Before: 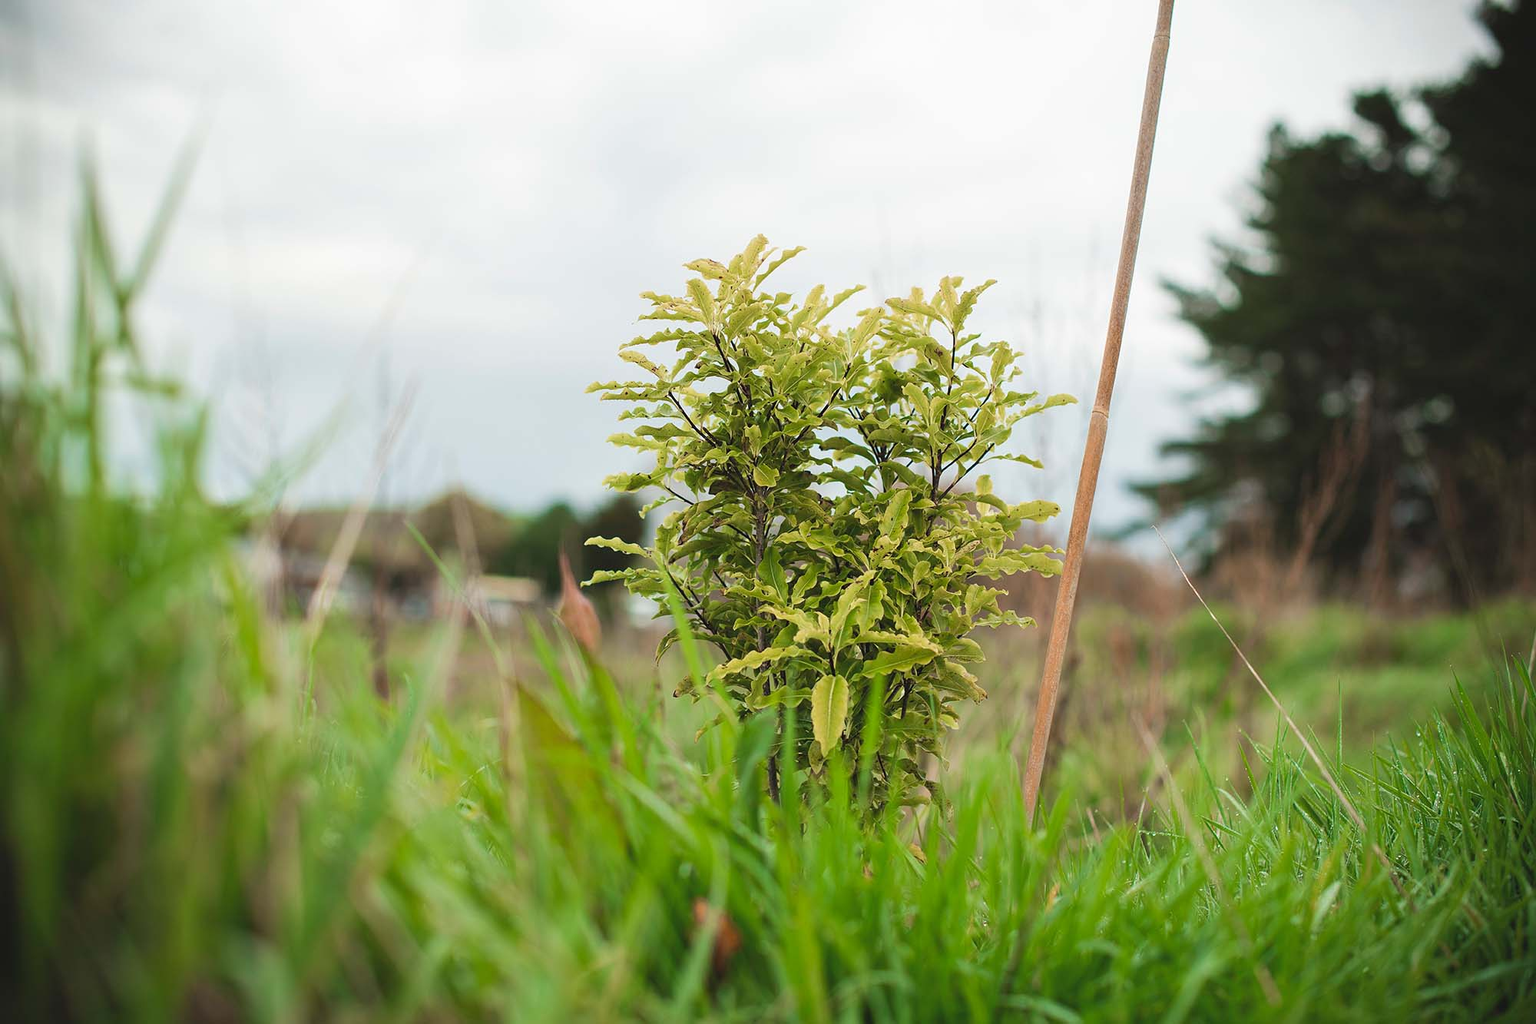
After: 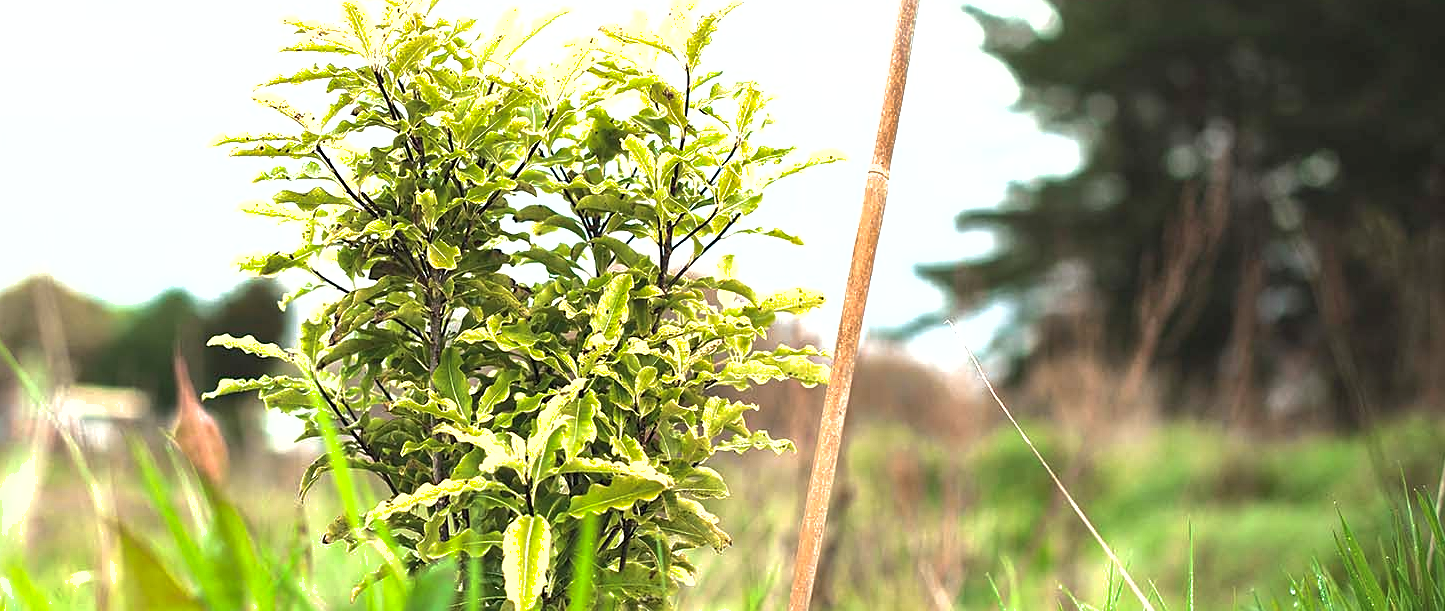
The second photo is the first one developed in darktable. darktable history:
crop and rotate: left 27.713%, top 27.319%, bottom 26.799%
exposure: black level correction 0.001, exposure 0.5 EV, compensate highlight preservation false
shadows and highlights: on, module defaults
sharpen: amount 0.212
contrast brightness saturation: contrast 0.04, saturation 0.074
levels: levels [0, 0.48, 0.961]
color correction: highlights b* -0.035, saturation 0.834
tone equalizer: -8 EV -0.769 EV, -7 EV -0.666 EV, -6 EV -0.586 EV, -5 EV -0.422 EV, -3 EV 0.389 EV, -2 EV 0.6 EV, -1 EV 0.697 EV, +0 EV 0.729 EV, edges refinement/feathering 500, mask exposure compensation -1.57 EV, preserve details no
